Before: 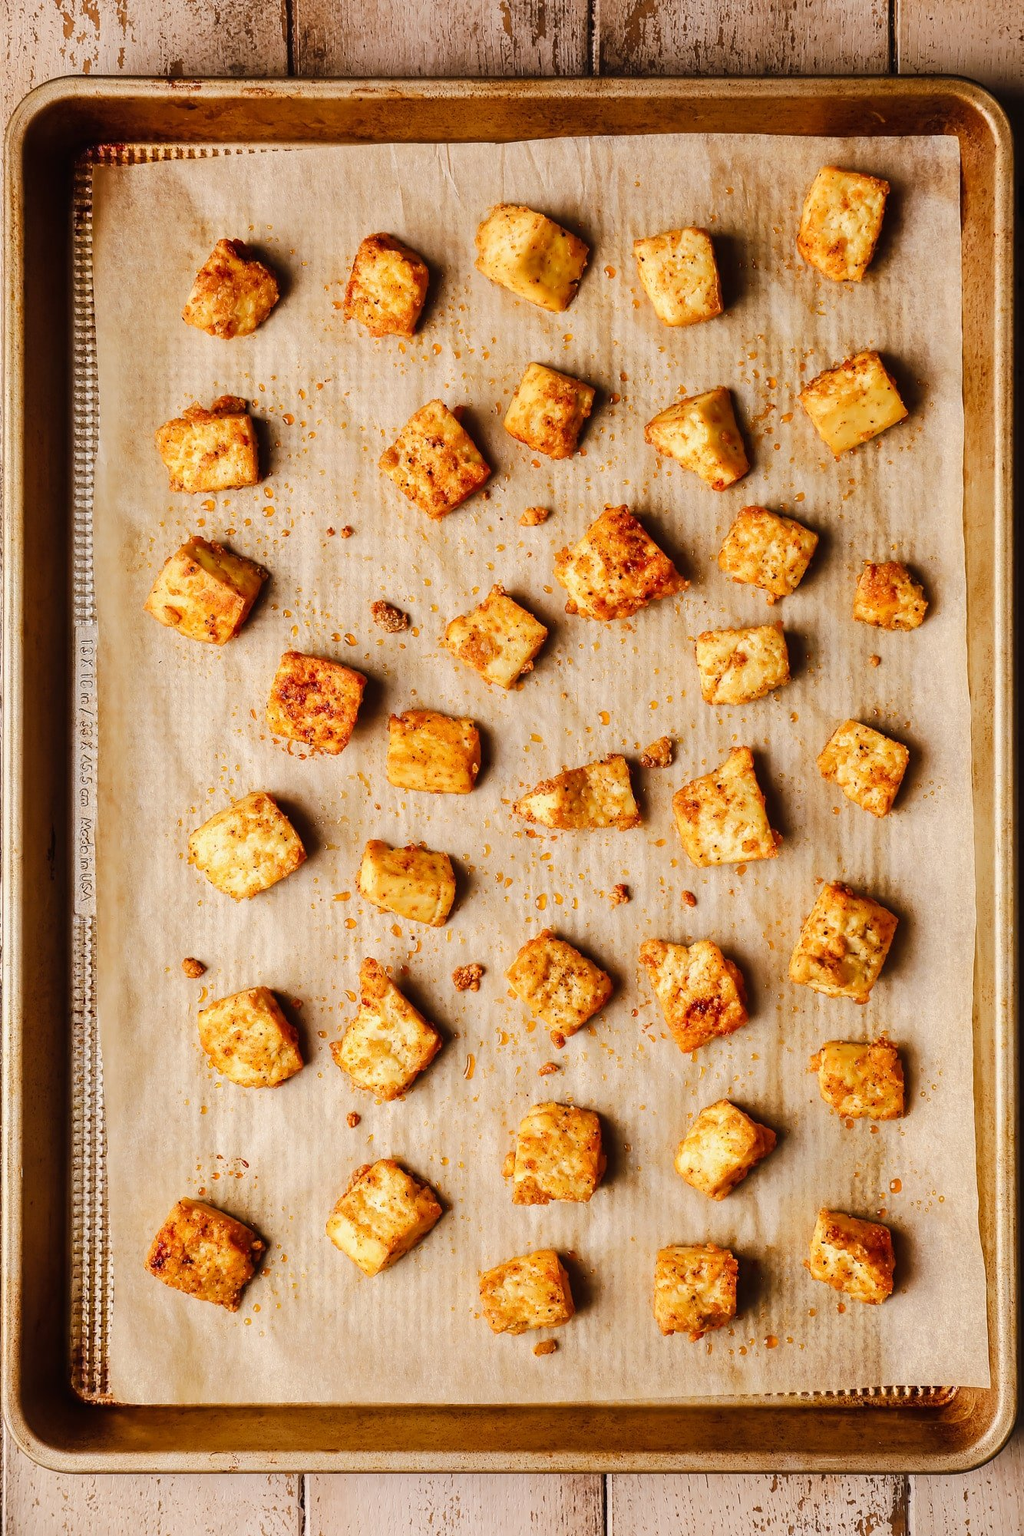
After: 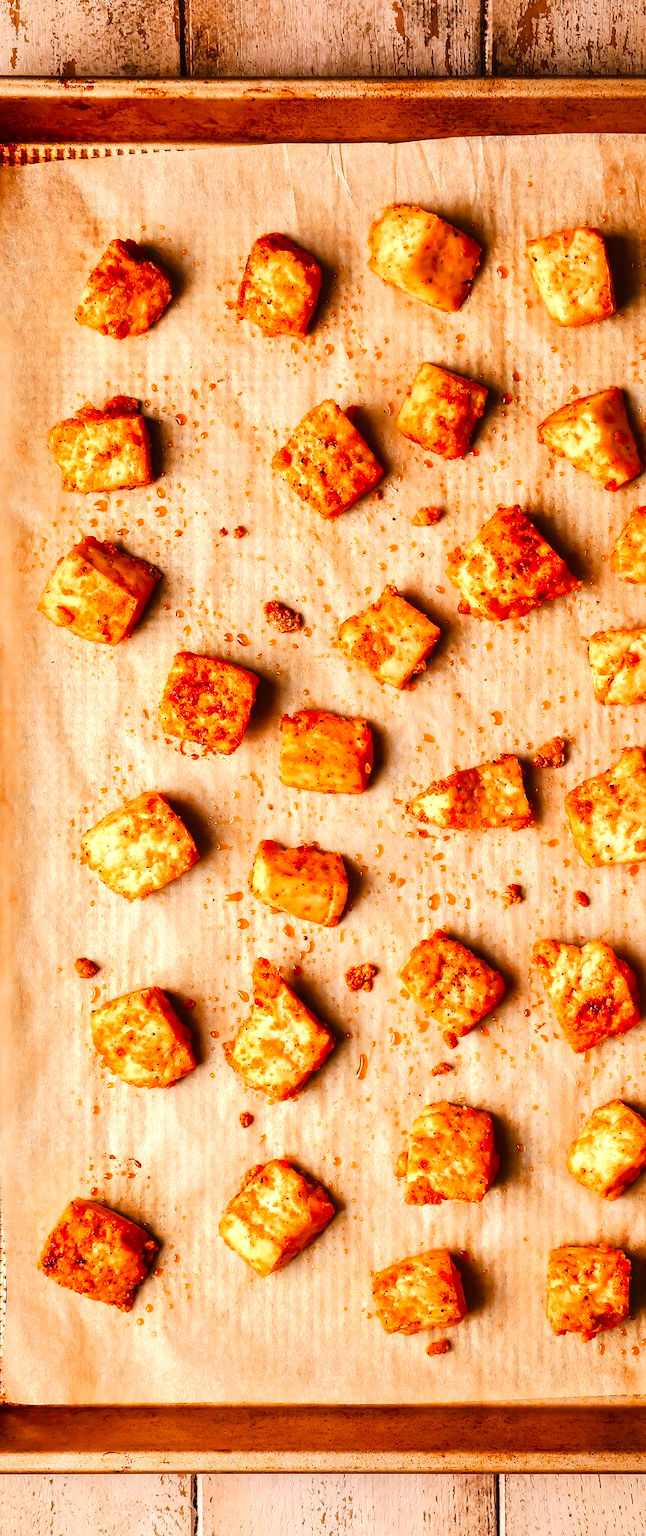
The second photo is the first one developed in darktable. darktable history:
exposure: black level correction 0, exposure 0.395 EV, compensate exposure bias true, compensate highlight preservation false
local contrast: mode bilateral grid, contrast 19, coarseness 50, detail 139%, midtone range 0.2
crop: left 10.52%, right 26.291%
contrast brightness saturation: saturation 0.496
color zones: curves: ch2 [(0, 0.5) (0.143, 0.5) (0.286, 0.416) (0.429, 0.5) (0.571, 0.5) (0.714, 0.5) (0.857, 0.5) (1, 0.5)]
